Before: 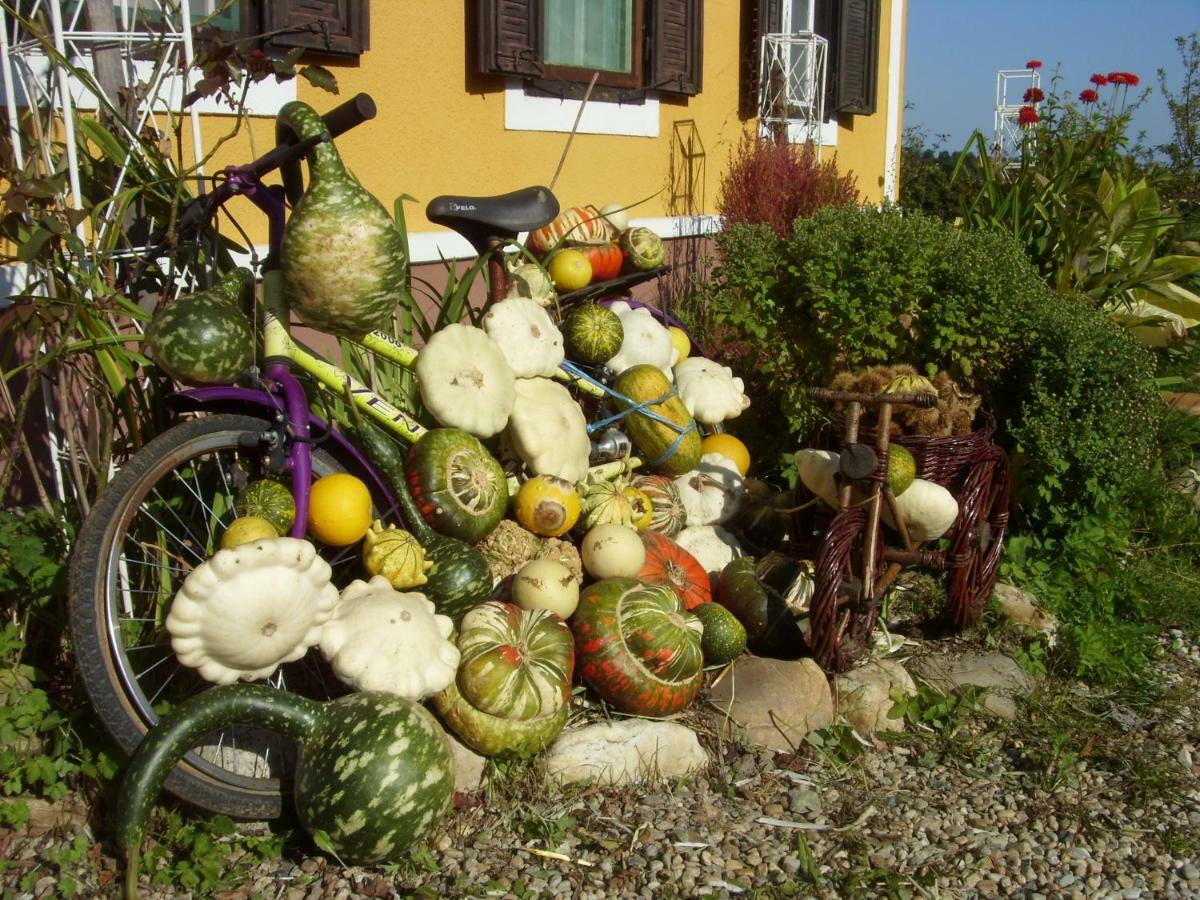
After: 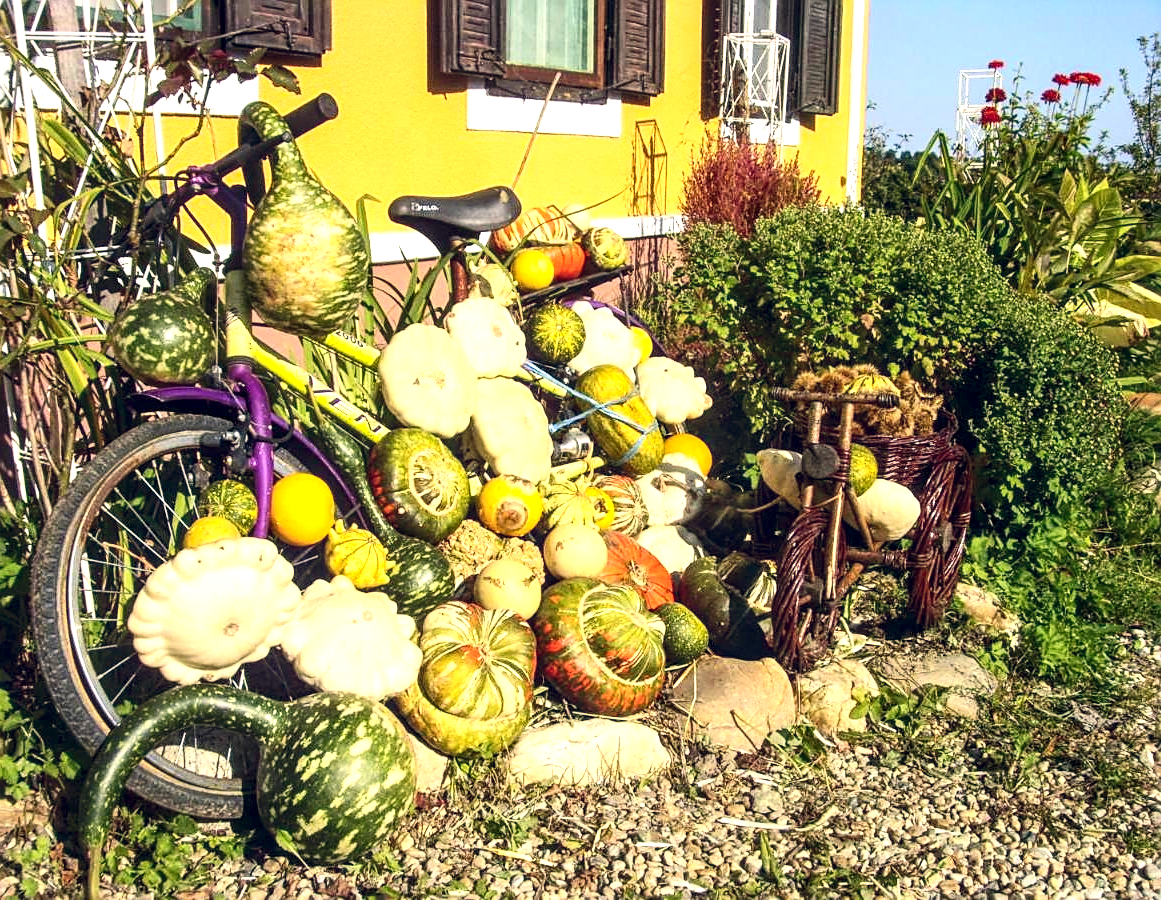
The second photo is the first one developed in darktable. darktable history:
contrast brightness saturation: contrast 0.24, brightness 0.09
crop and rotate: left 3.238%
color balance rgb: shadows lift › hue 87.51°, highlights gain › chroma 3.21%, highlights gain › hue 55.1°, global offset › chroma 0.15%, global offset › hue 253.66°, linear chroma grading › global chroma 0.5%
local contrast: detail 140%
tone equalizer: on, module defaults
sharpen: on, module defaults
exposure: black level correction 0, exposure 1.1 EV, compensate exposure bias true, compensate highlight preservation false
color balance: output saturation 110%
